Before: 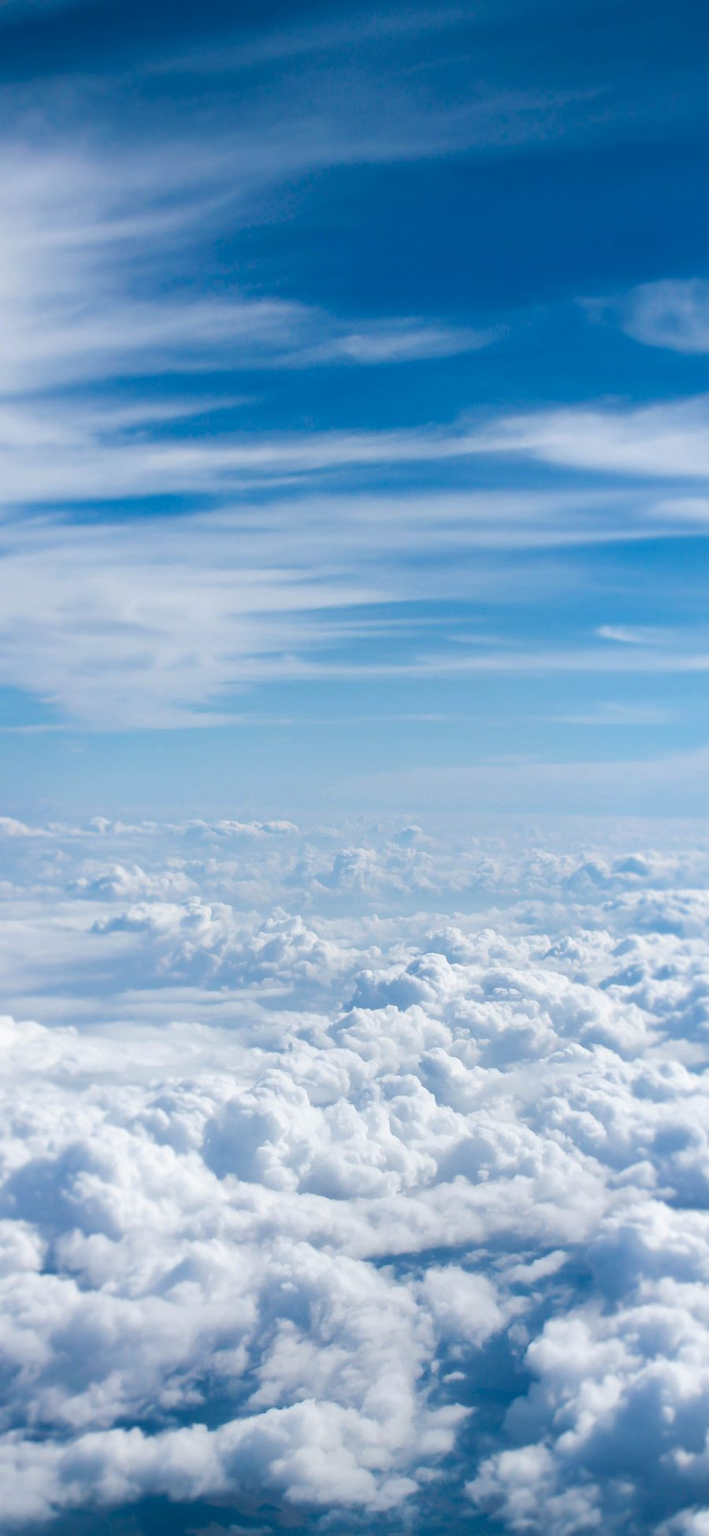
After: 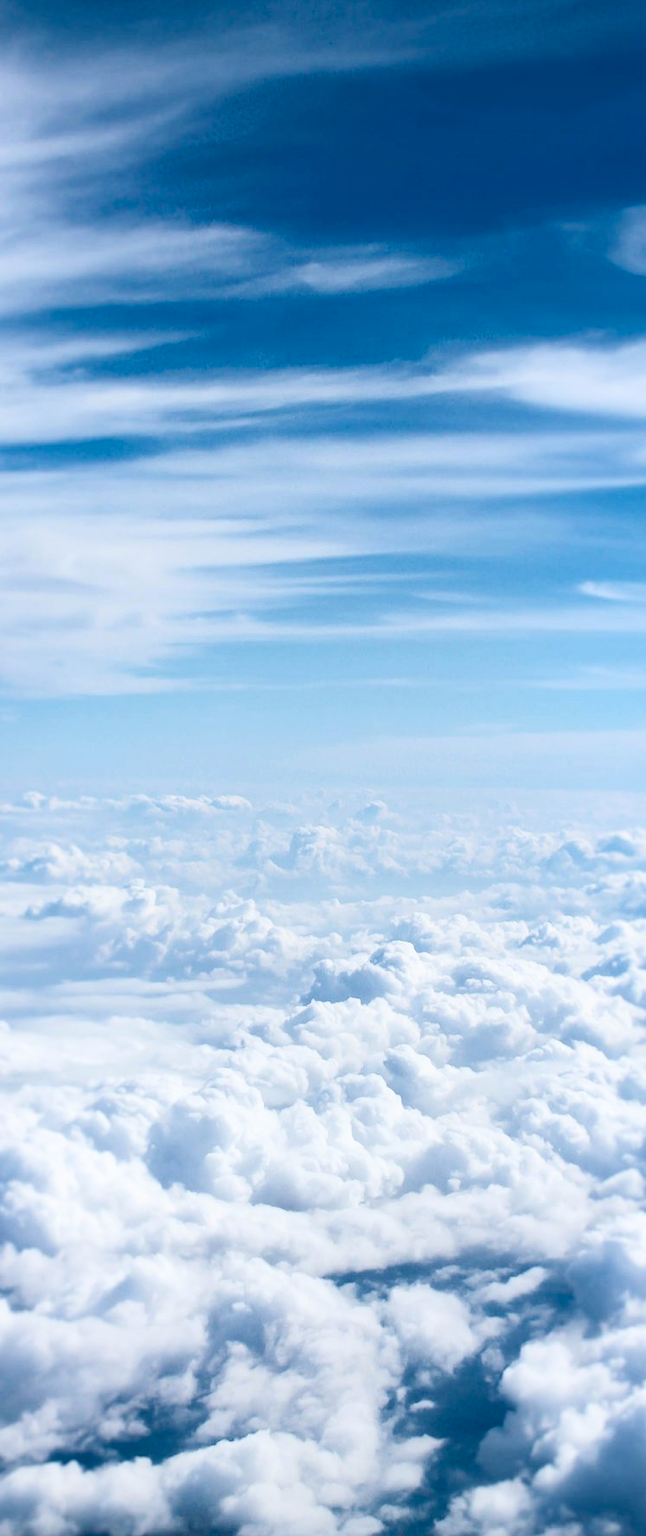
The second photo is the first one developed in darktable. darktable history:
contrast brightness saturation: contrast 0.282
crop: left 9.791%, top 6.221%, right 7.044%, bottom 2.59%
tone equalizer: on, module defaults
